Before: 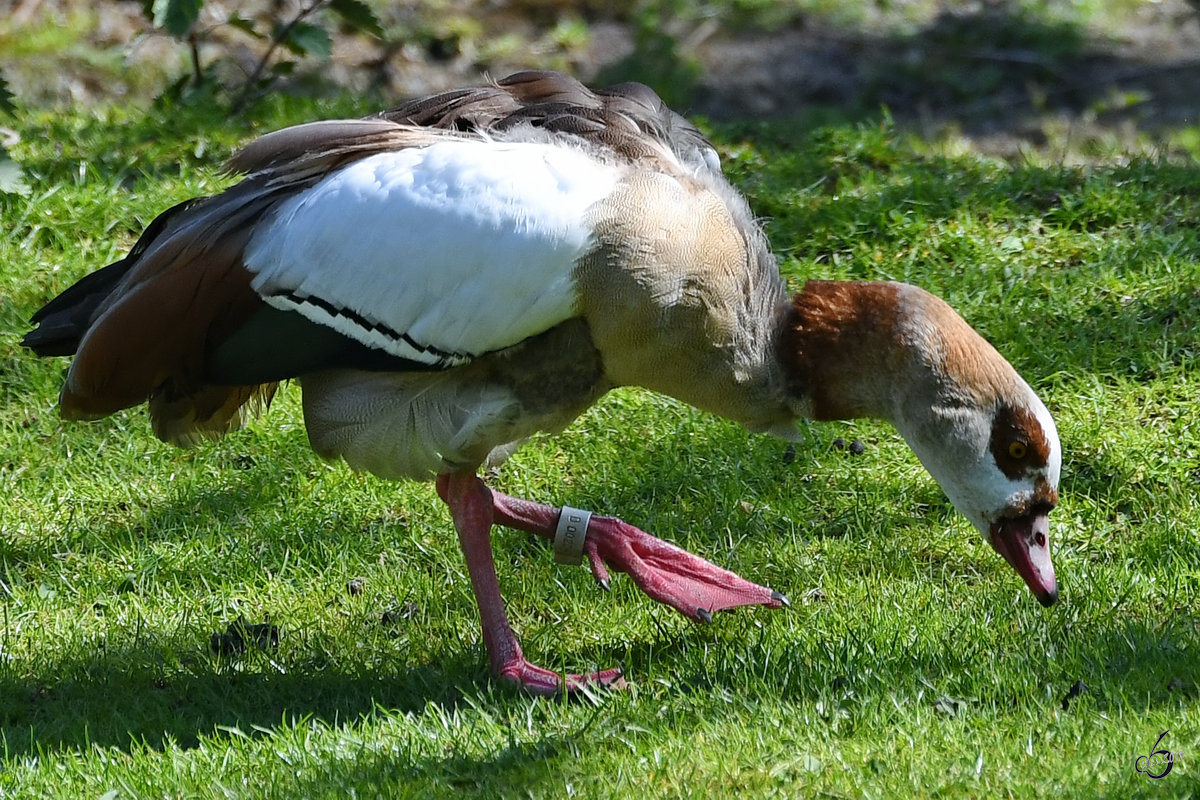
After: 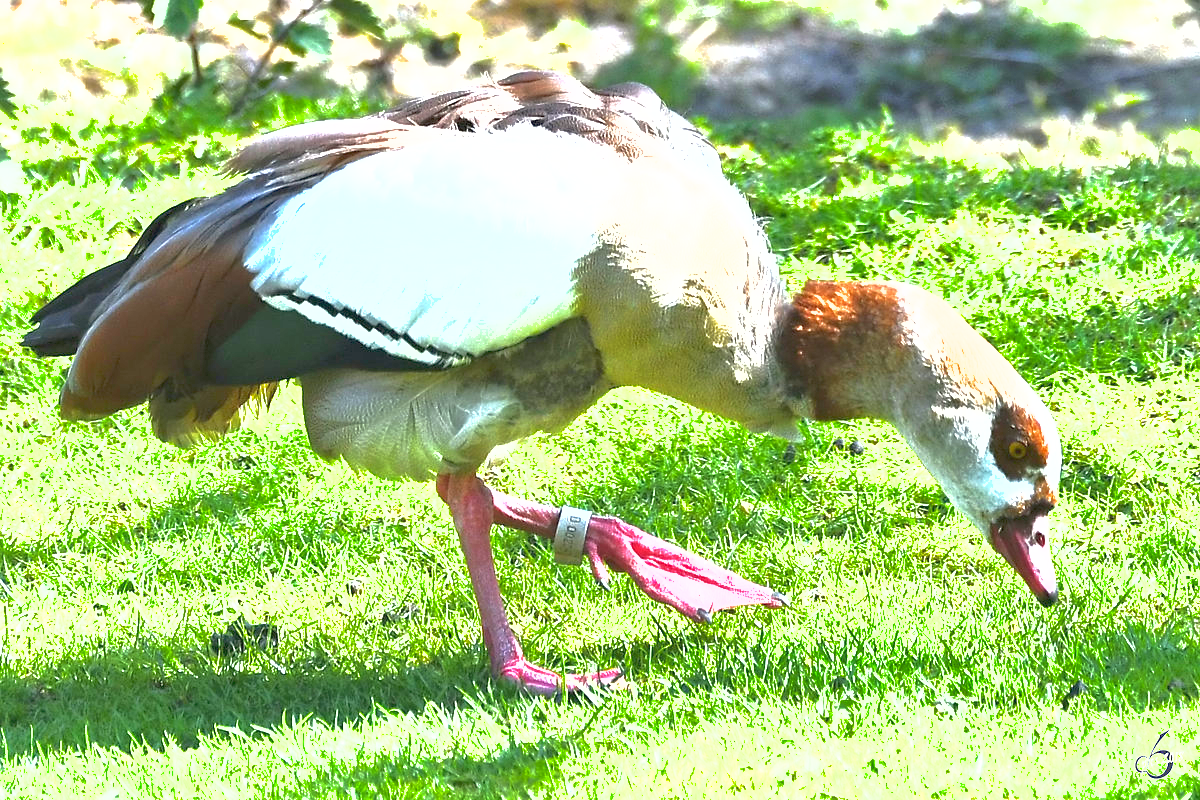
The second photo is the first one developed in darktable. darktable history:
shadows and highlights: on, module defaults
exposure: black level correction 0, exposure 1.625 EV, compensate exposure bias true, compensate highlight preservation false
